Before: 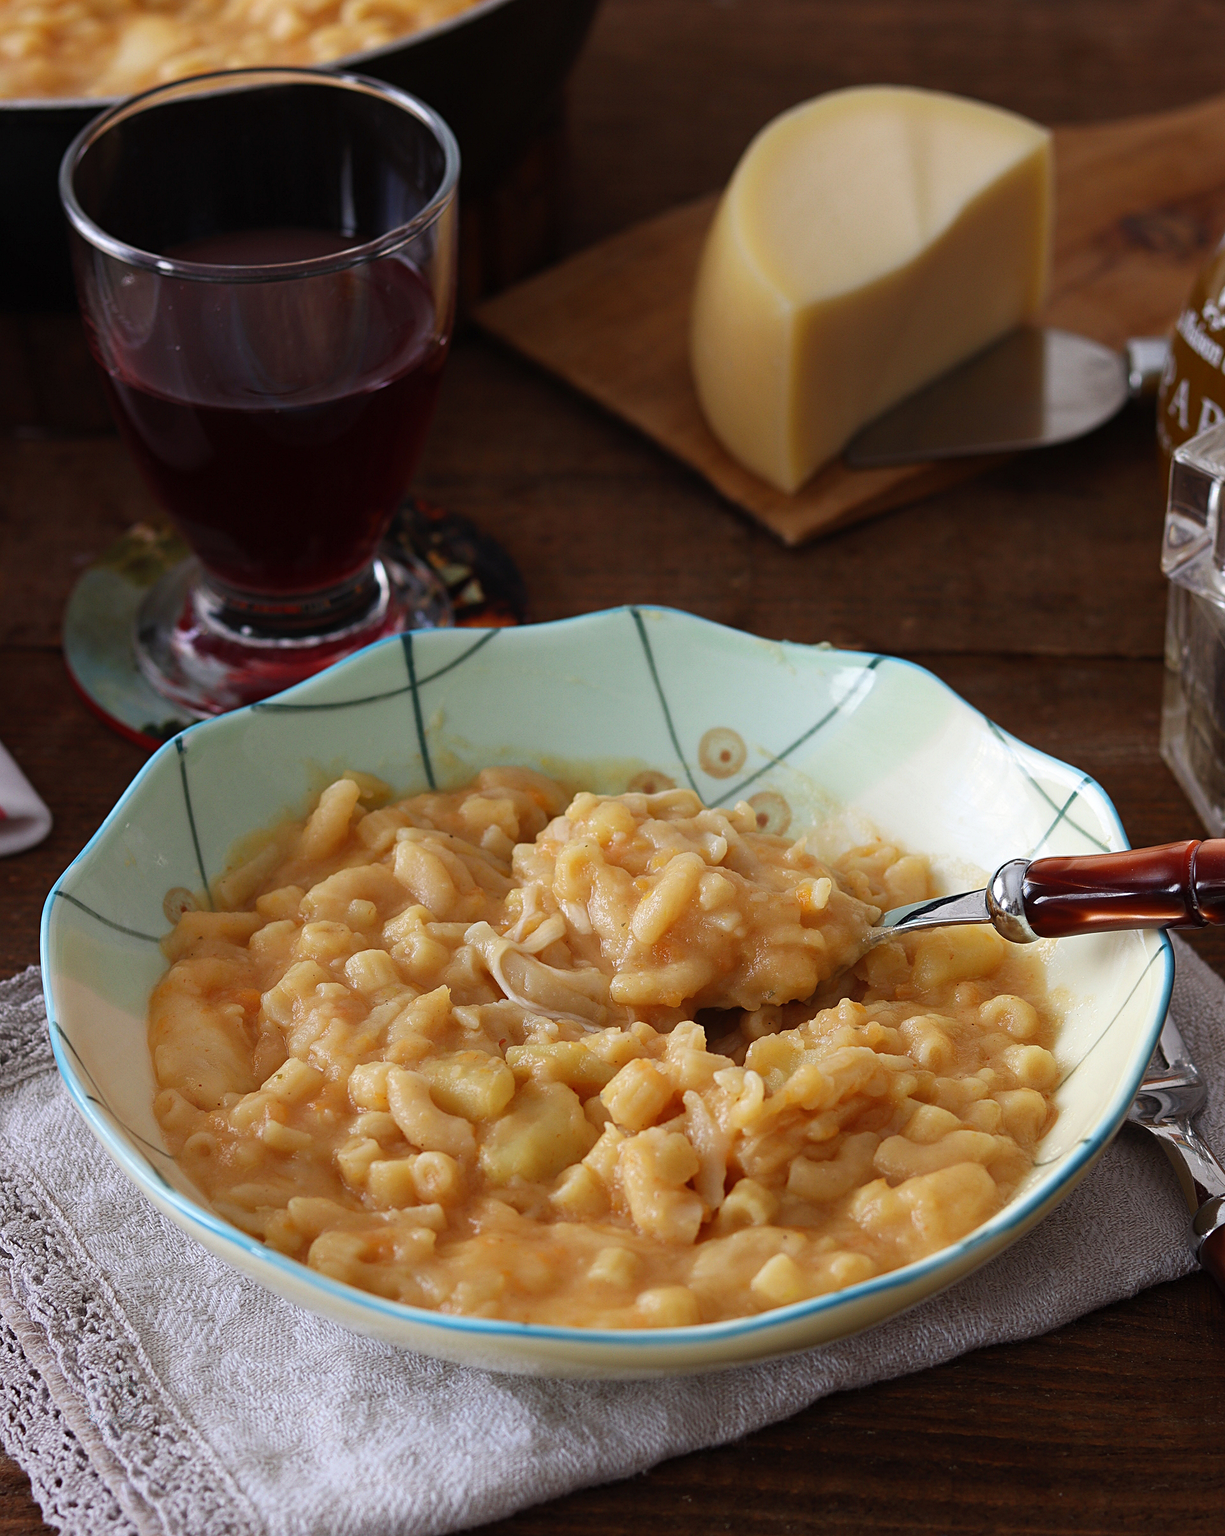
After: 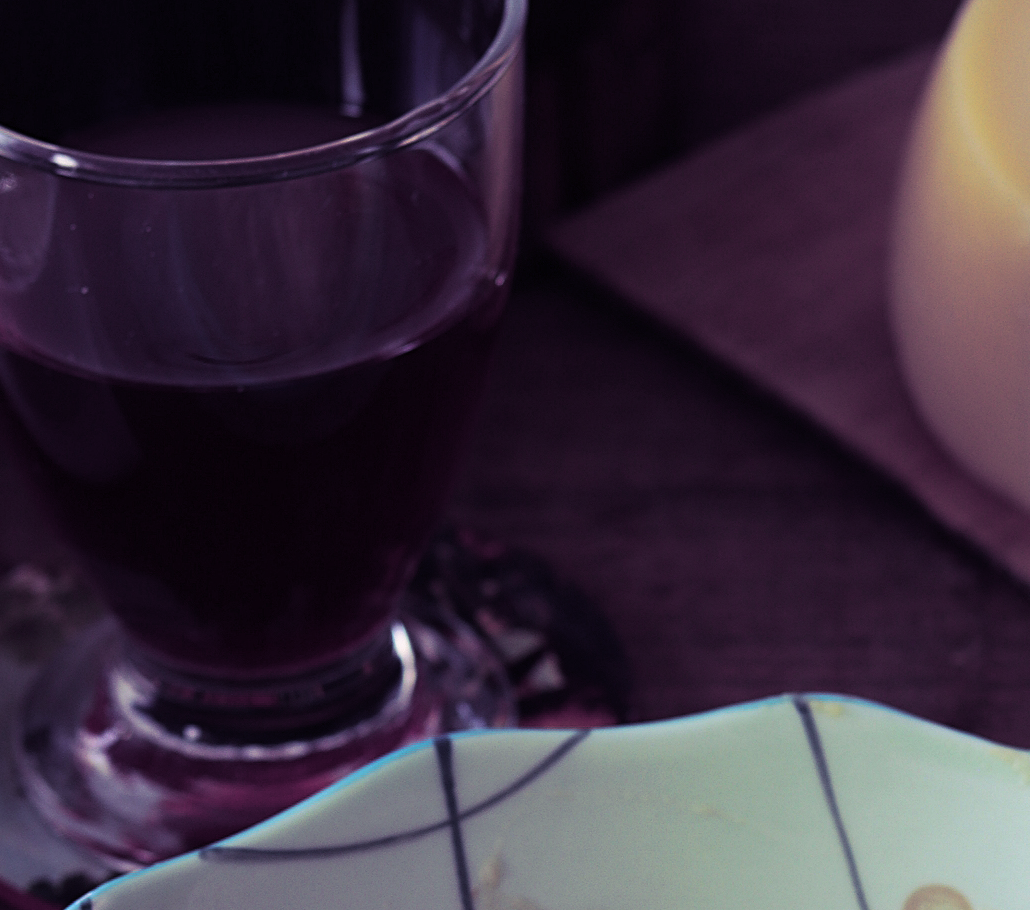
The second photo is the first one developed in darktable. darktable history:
white balance: emerald 1
crop: left 10.121%, top 10.631%, right 36.218%, bottom 51.526%
split-toning: shadows › hue 255.6°, shadows › saturation 0.66, highlights › hue 43.2°, highlights › saturation 0.68, balance -50.1
